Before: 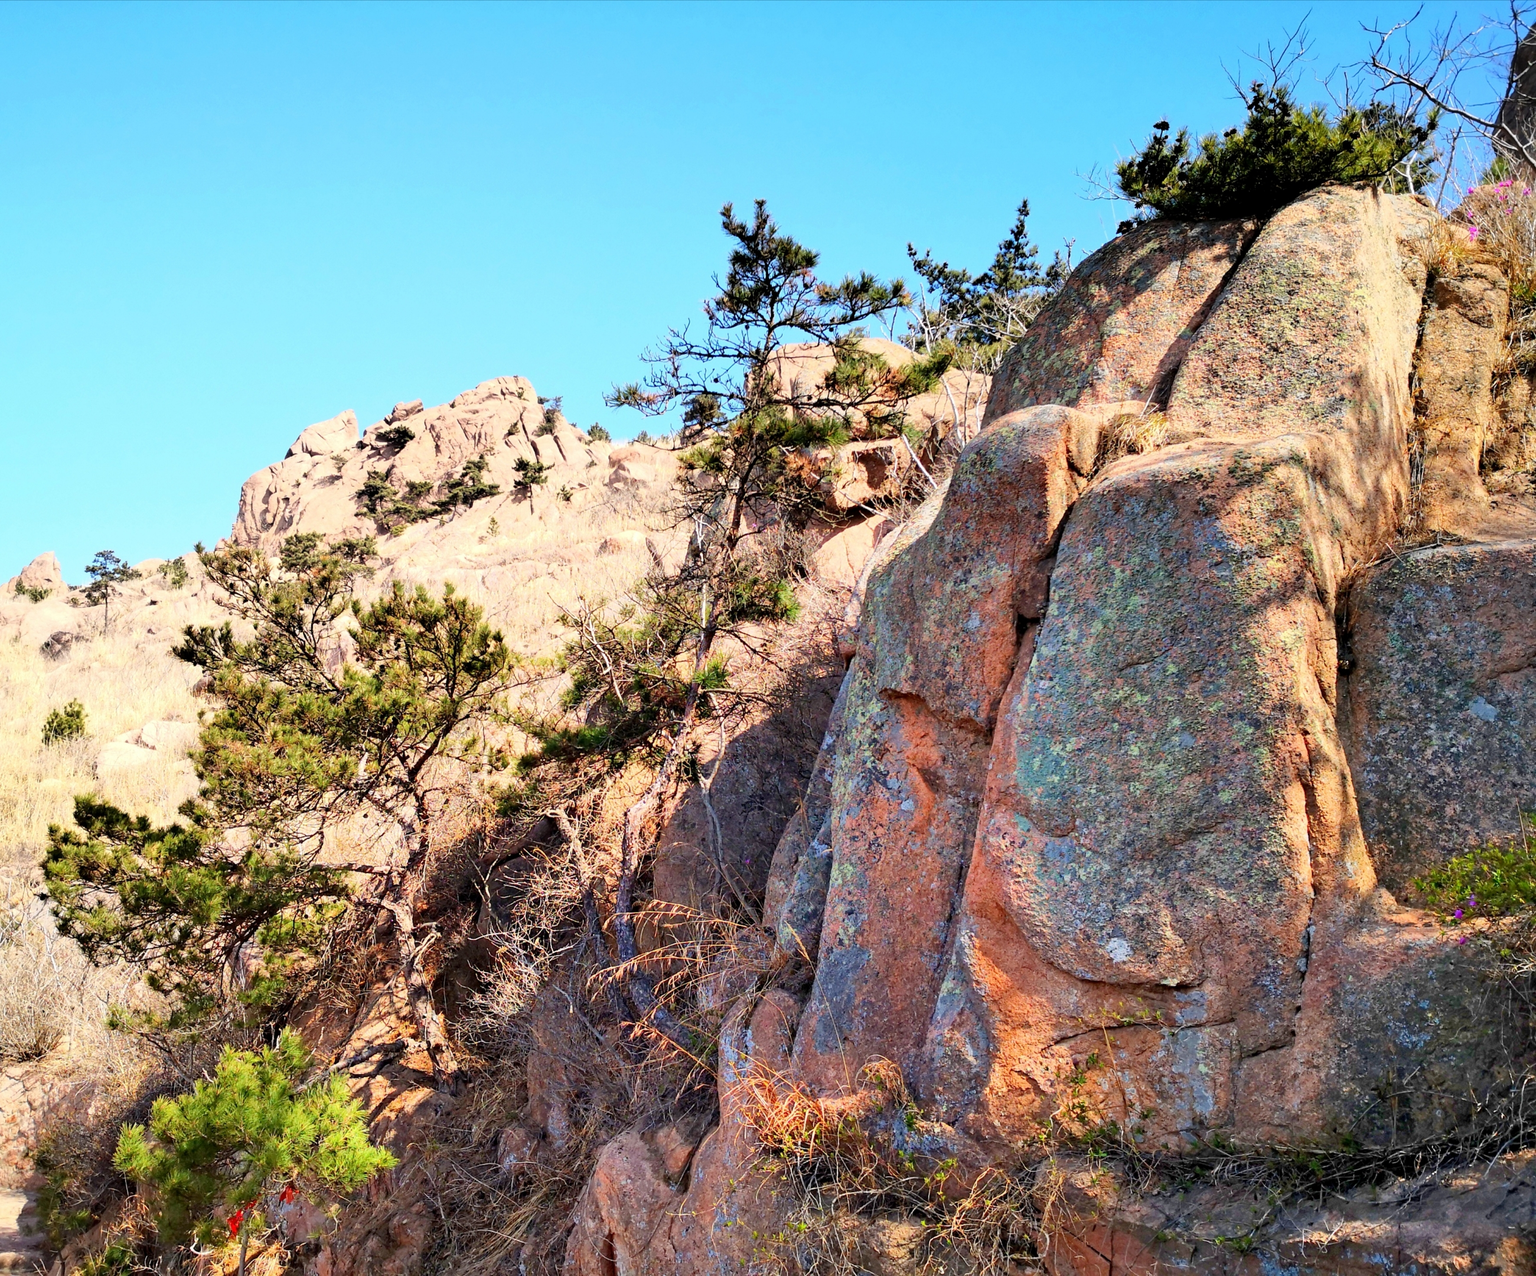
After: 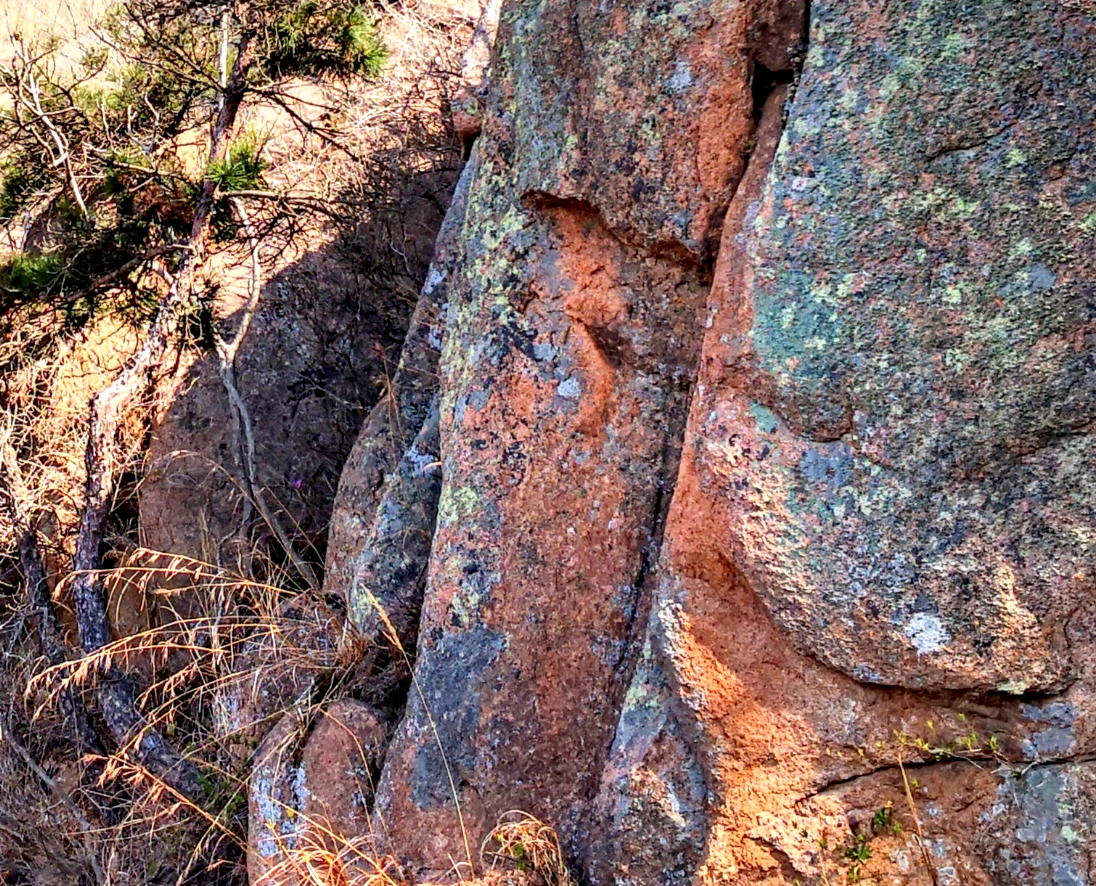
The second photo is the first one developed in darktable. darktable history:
crop: left 37.221%, top 45.169%, right 20.63%, bottom 13.777%
local contrast: highlights 60%, shadows 60%, detail 160%
